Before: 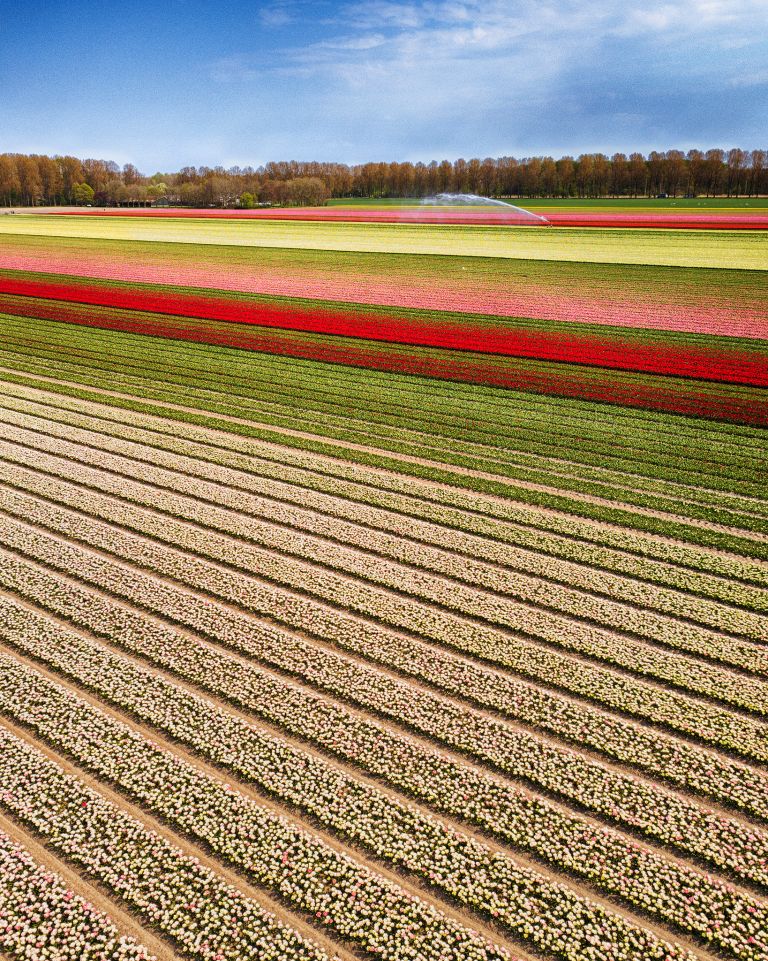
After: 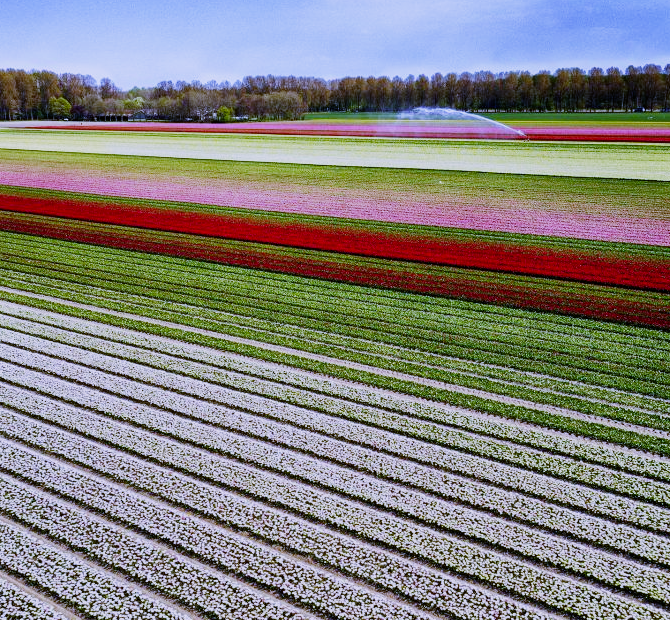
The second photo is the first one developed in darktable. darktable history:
white balance: red 0.766, blue 1.537
color correction: highlights a* 5.81, highlights b* 4.84
filmic rgb: black relative exposure -16 EV, white relative exposure 5.31 EV, hardness 5.9, contrast 1.25, preserve chrominance no, color science v5 (2021)
crop: left 3.015%, top 8.969%, right 9.647%, bottom 26.457%
